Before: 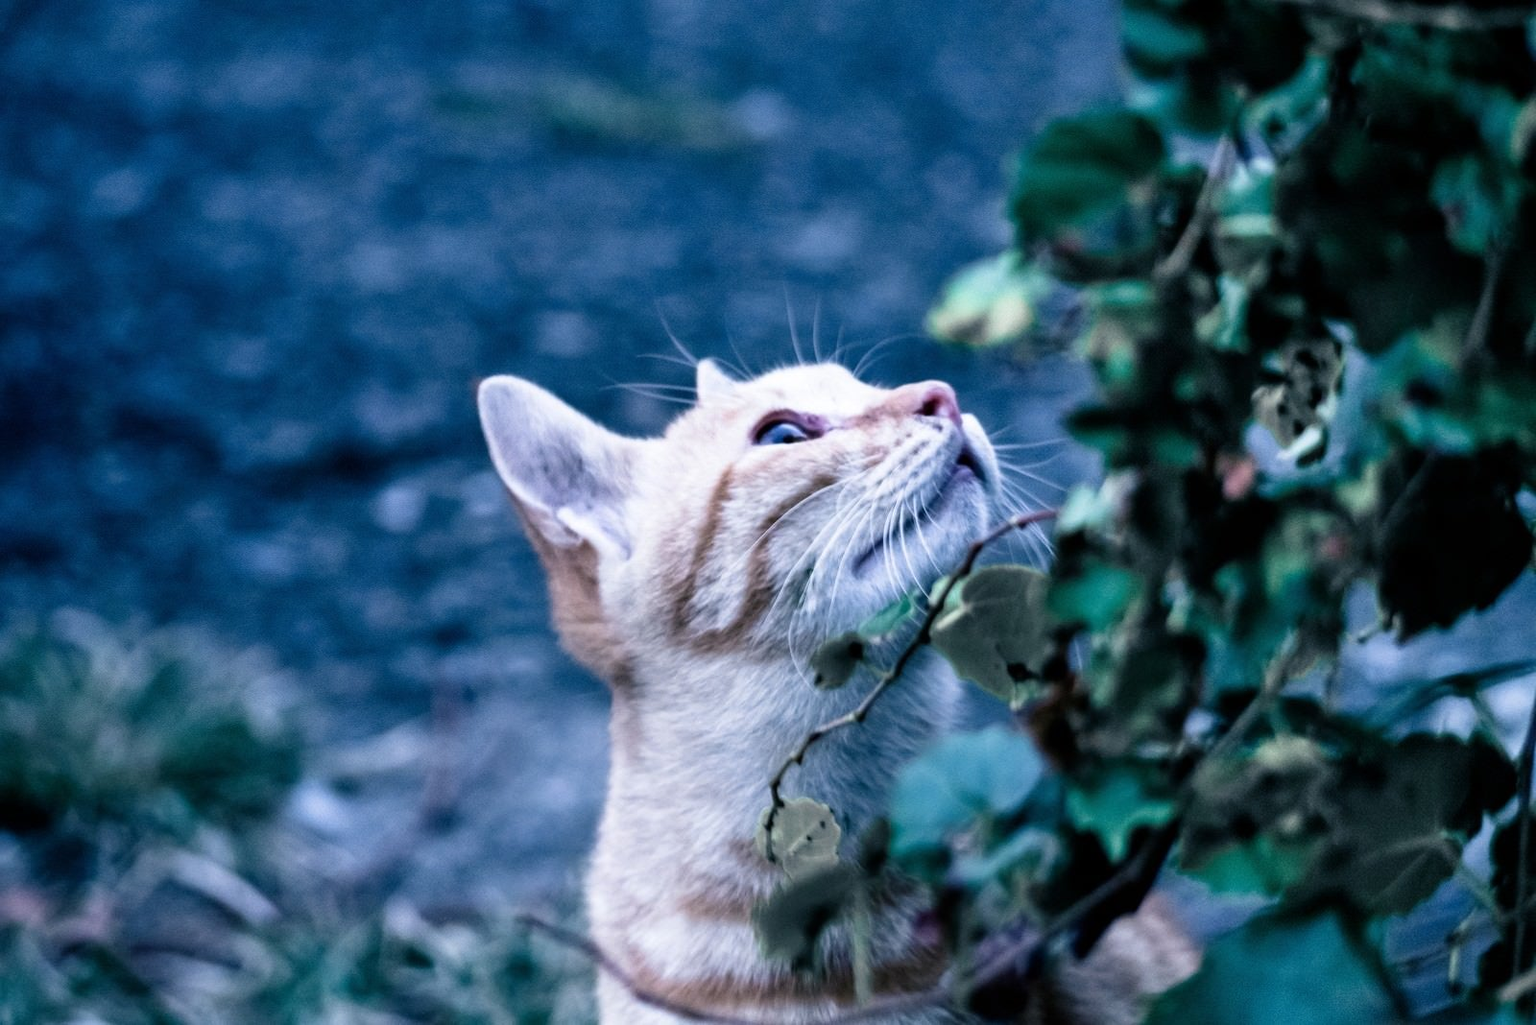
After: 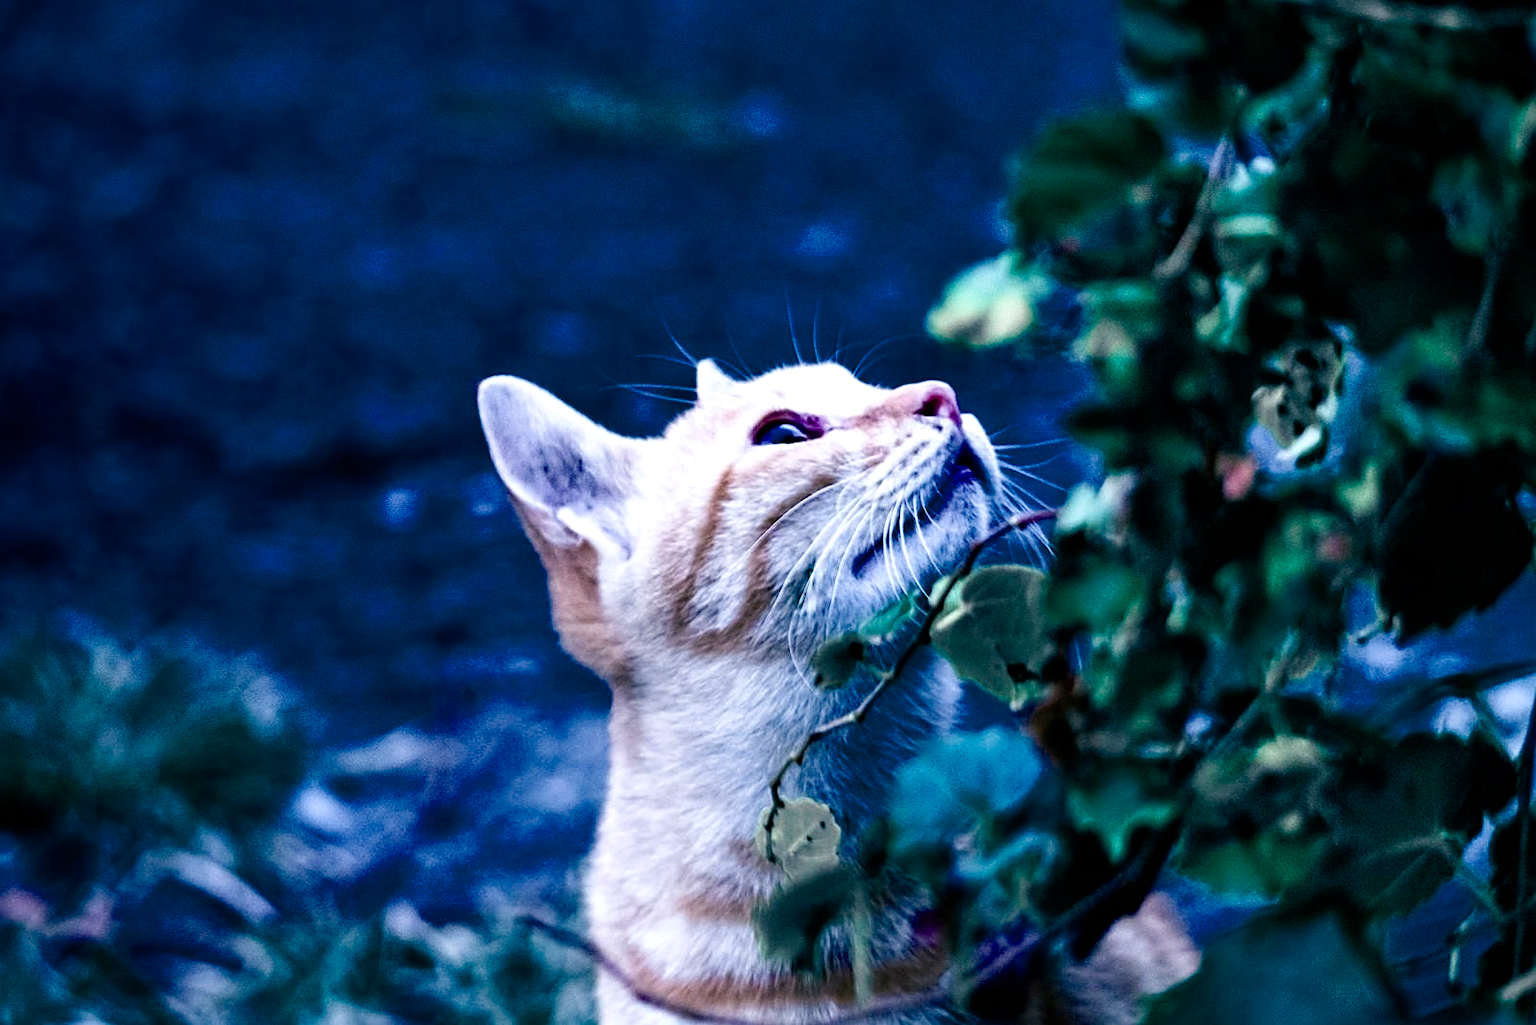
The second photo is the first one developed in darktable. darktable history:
sharpen: on, module defaults
color balance rgb: perceptual saturation grading › global saturation 40.556%, perceptual saturation grading › highlights -24.794%, perceptual saturation grading › mid-tones 35.568%, perceptual saturation grading › shadows 35.177%, perceptual brilliance grading › highlights 10.235%, perceptual brilliance grading › mid-tones 5.012%, saturation formula JzAzBz (2021)
